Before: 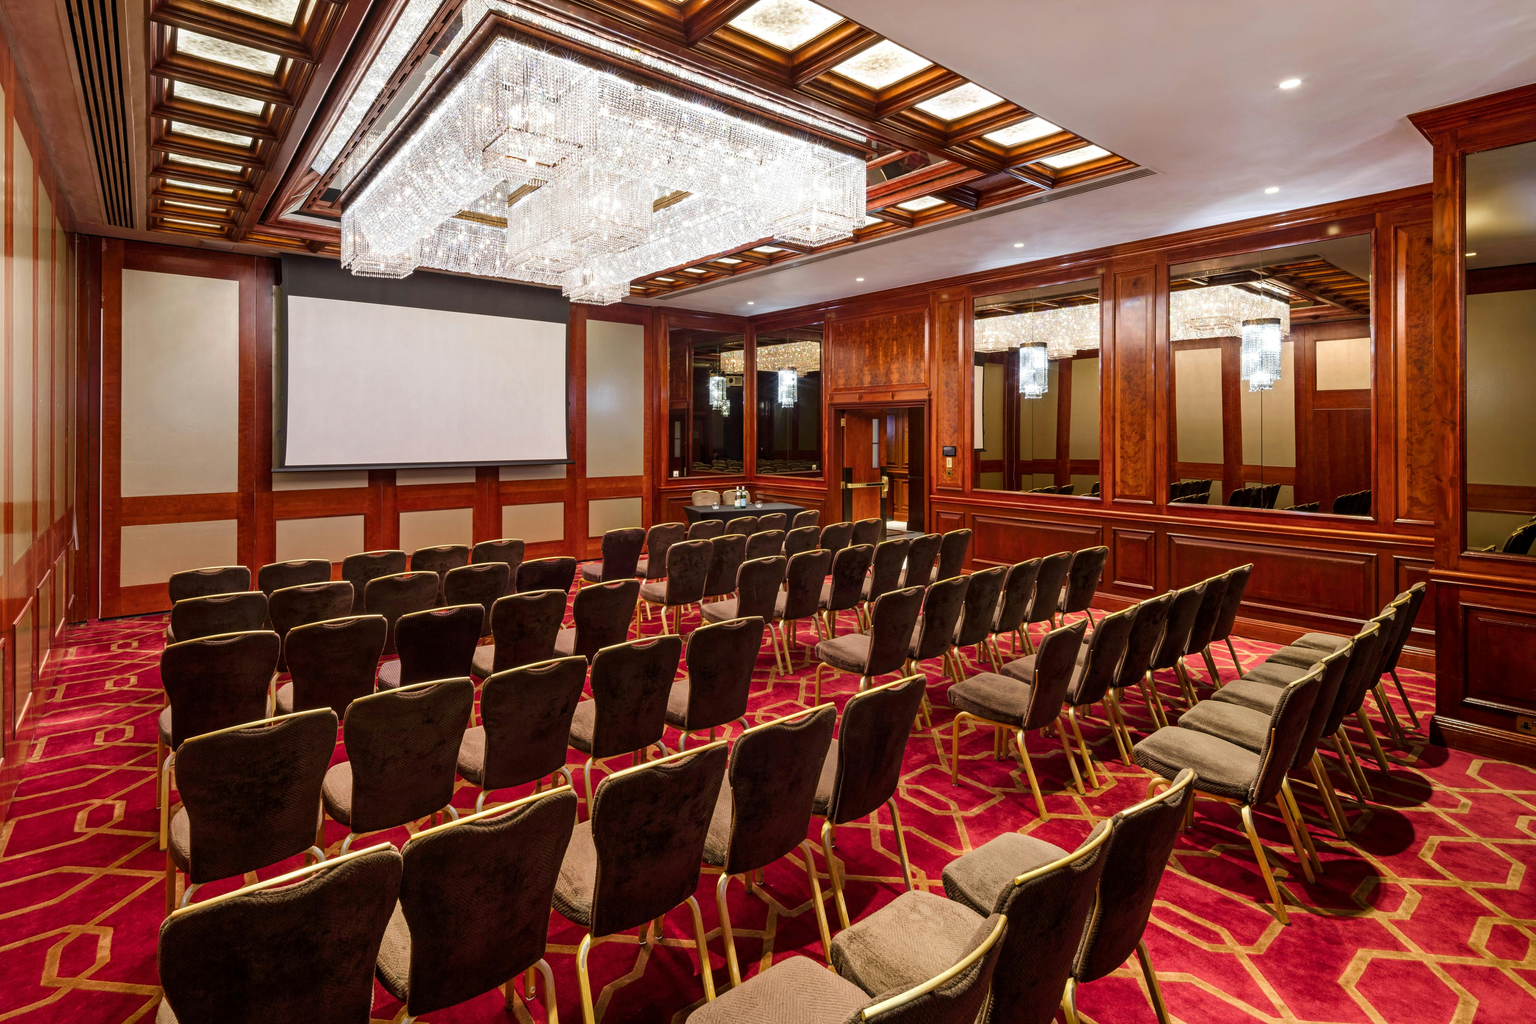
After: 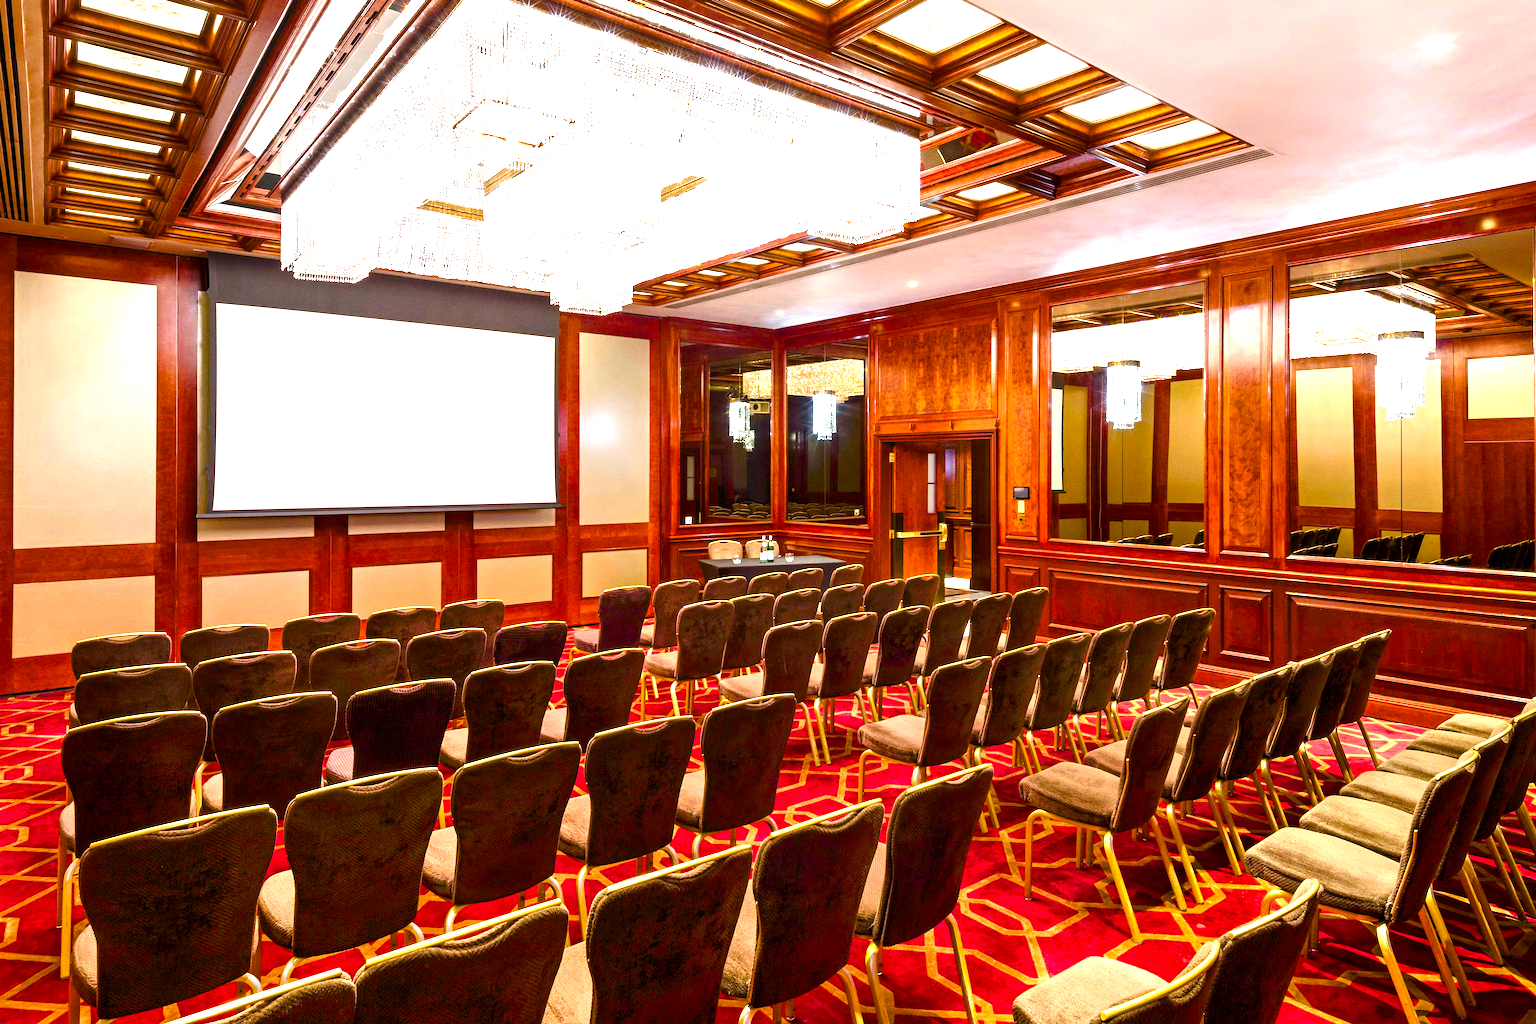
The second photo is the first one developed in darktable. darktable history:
grain: coarseness 0.09 ISO
crop and rotate: left 7.196%, top 4.574%, right 10.605%, bottom 13.178%
exposure: exposure 1.2 EV, compensate highlight preservation false
color balance rgb: perceptual saturation grading › global saturation 45%, perceptual saturation grading › highlights -25%, perceptual saturation grading › shadows 50%, perceptual brilliance grading › global brilliance 3%, global vibrance 3%
